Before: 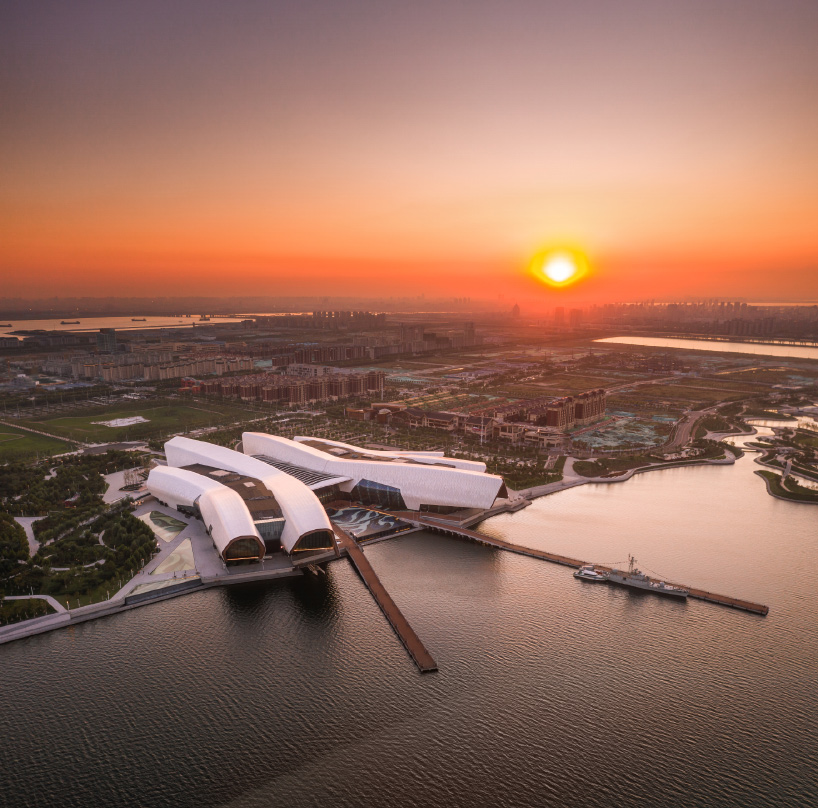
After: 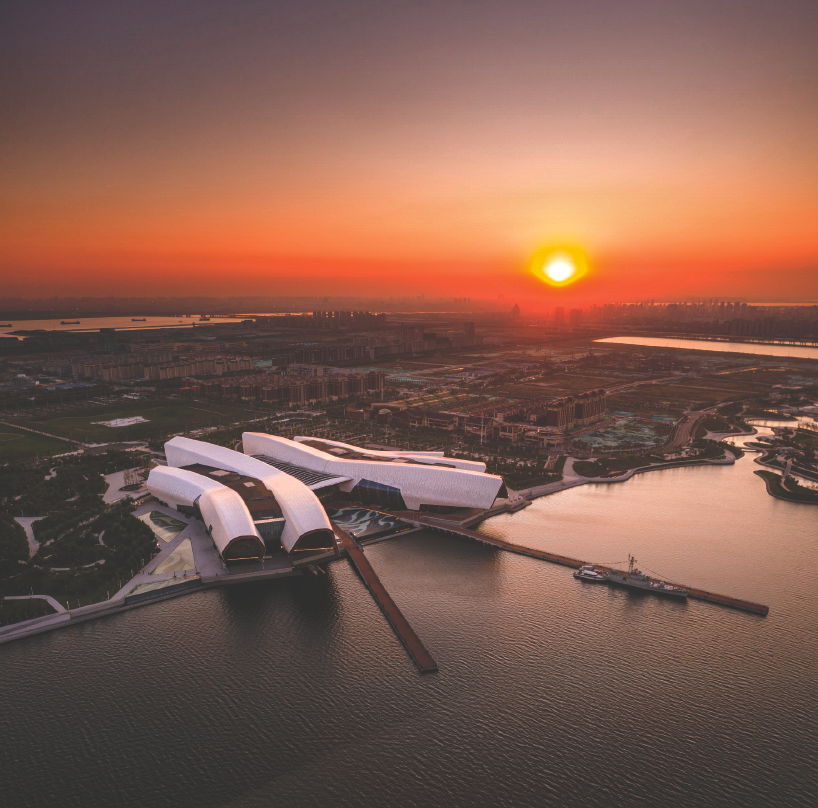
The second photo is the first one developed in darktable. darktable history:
rgb curve: curves: ch0 [(0, 0.186) (0.314, 0.284) (0.775, 0.708) (1, 1)], compensate middle gray true, preserve colors none
haze removal: compatibility mode true, adaptive false
